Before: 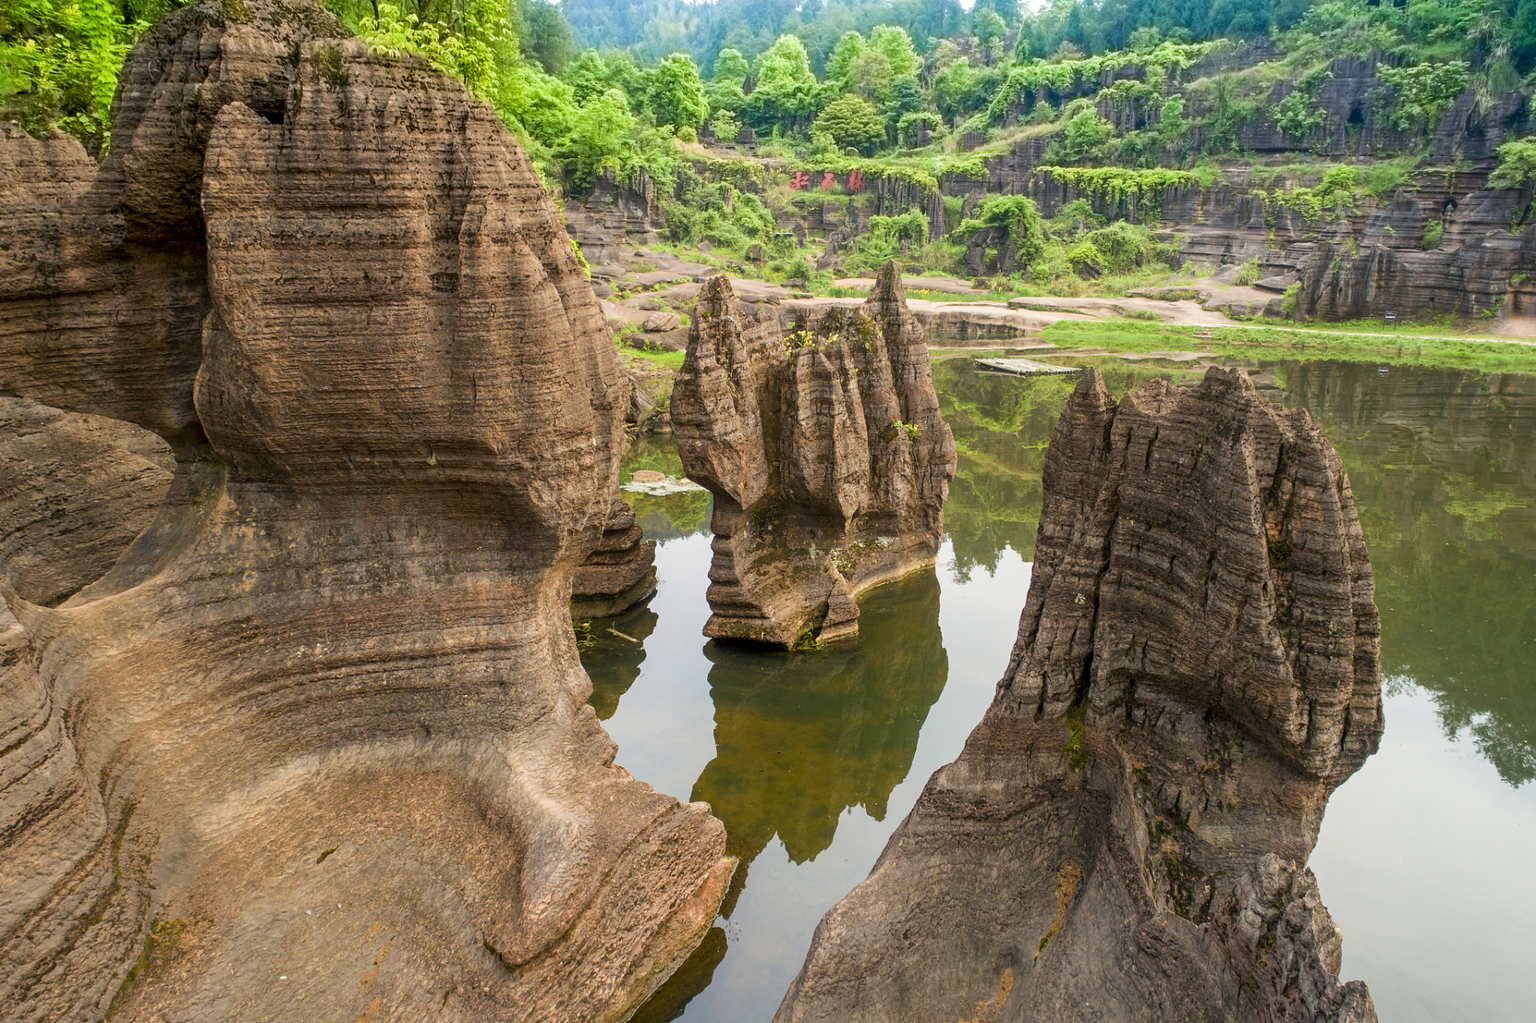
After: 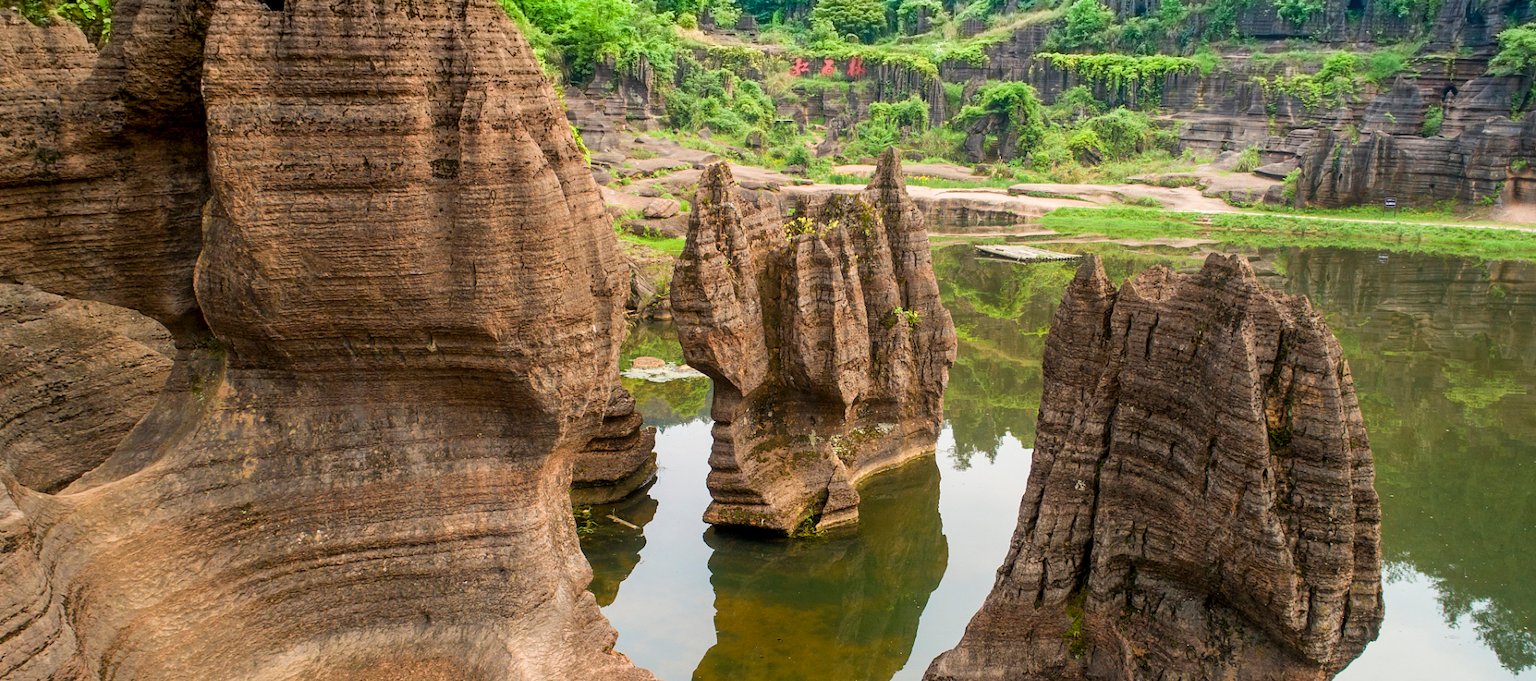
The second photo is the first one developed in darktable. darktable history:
crop: top 11.166%, bottom 22.168%
tone equalizer: on, module defaults
